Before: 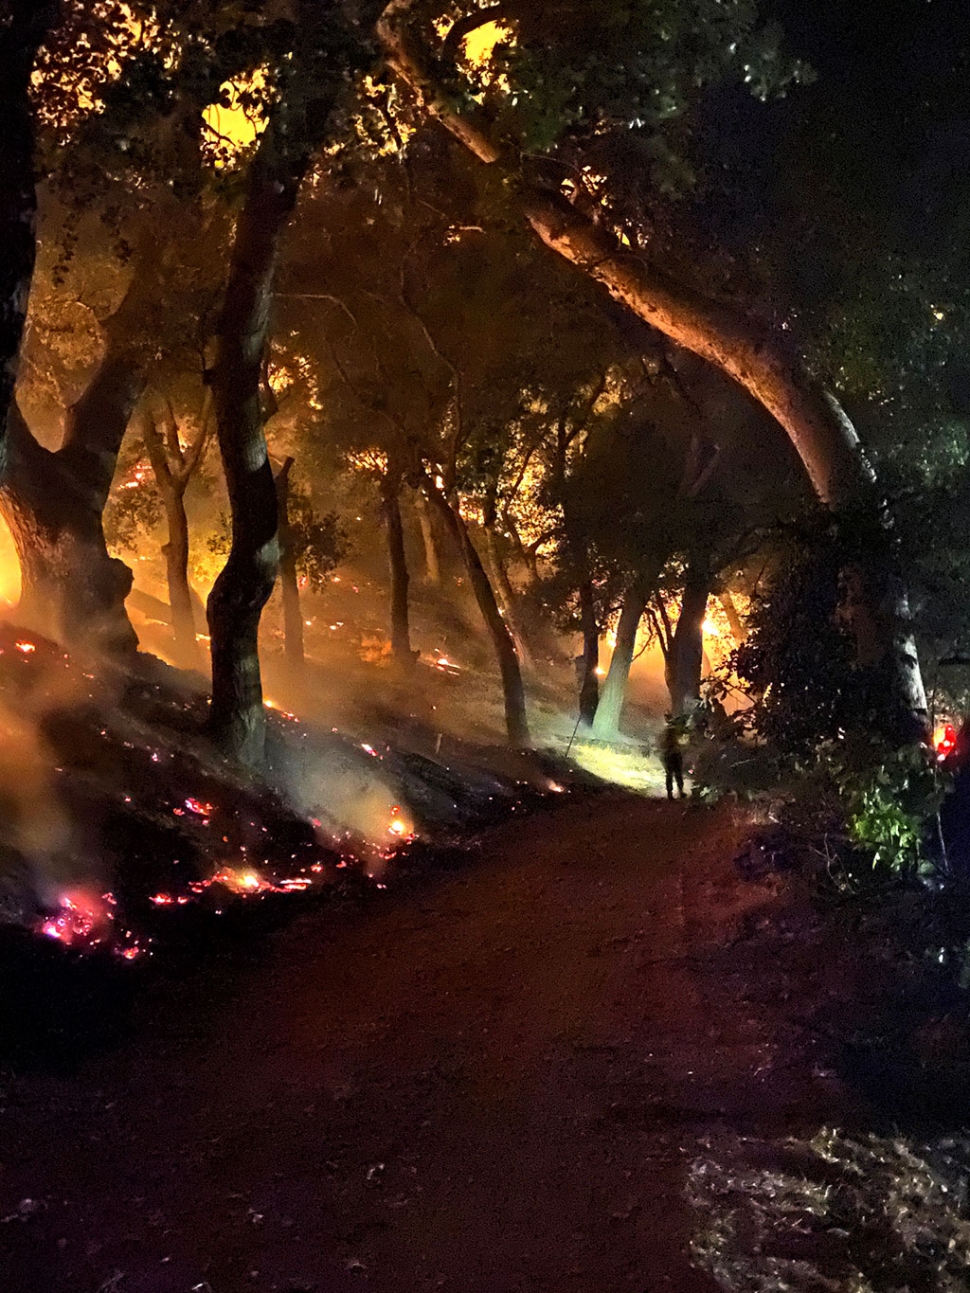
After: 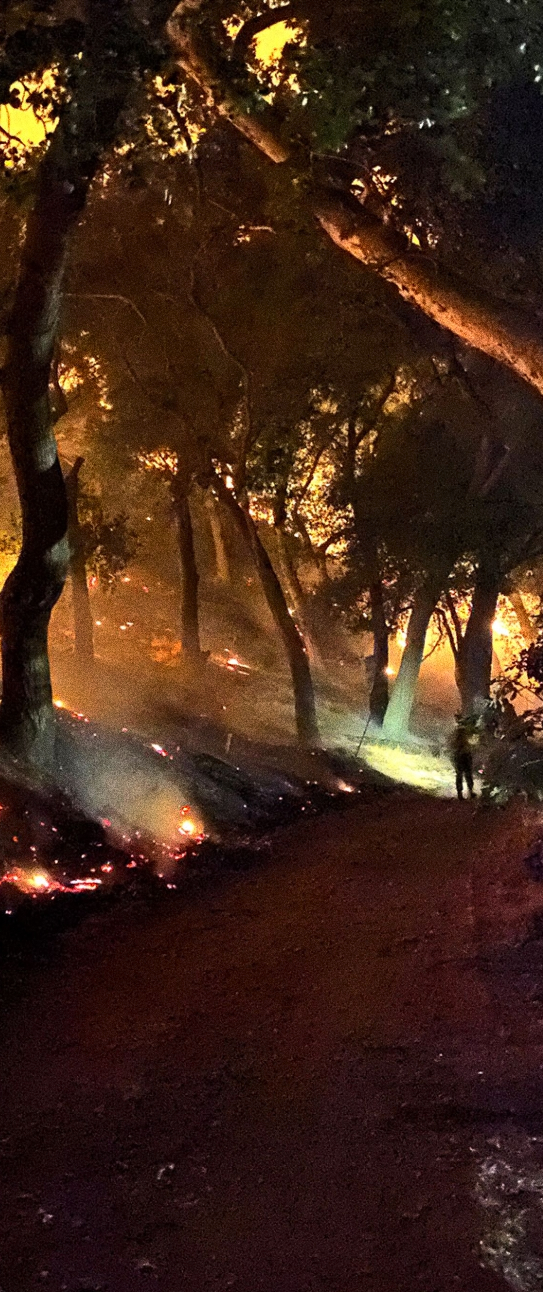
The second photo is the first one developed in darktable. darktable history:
grain: strength 49.07%
crop: left 21.674%, right 22.086%
